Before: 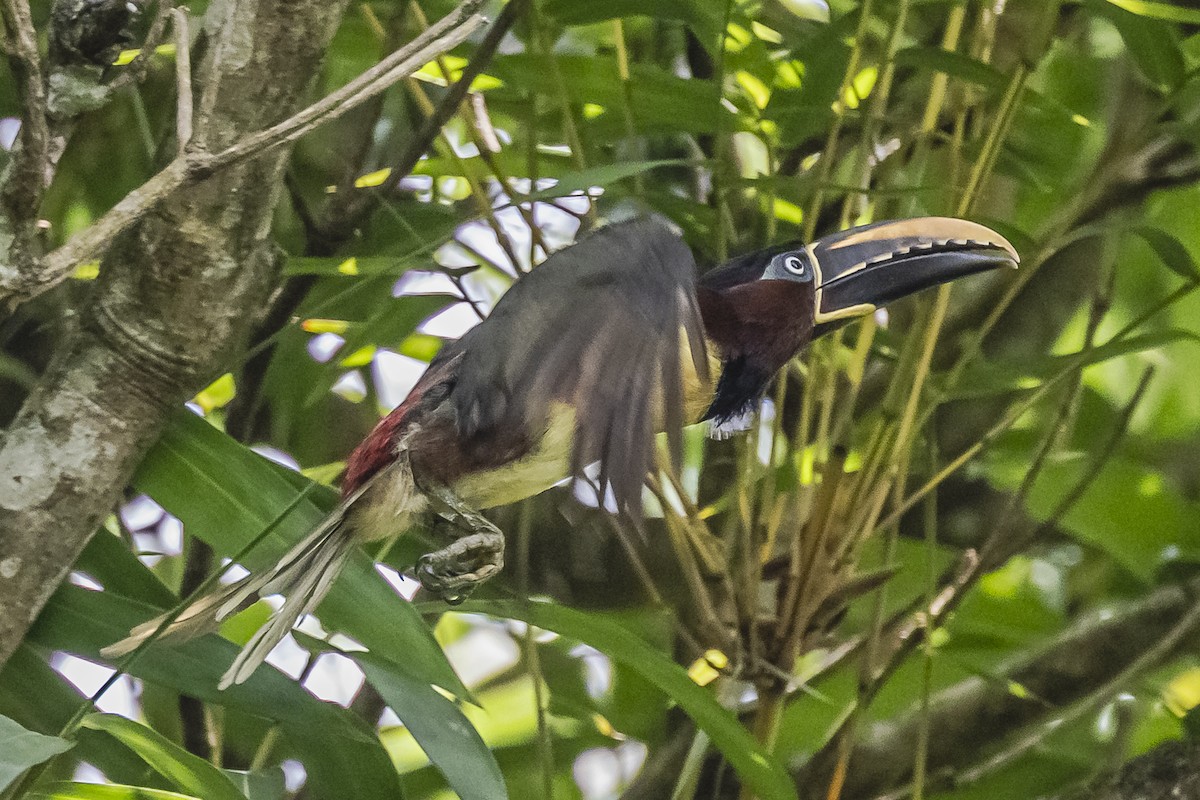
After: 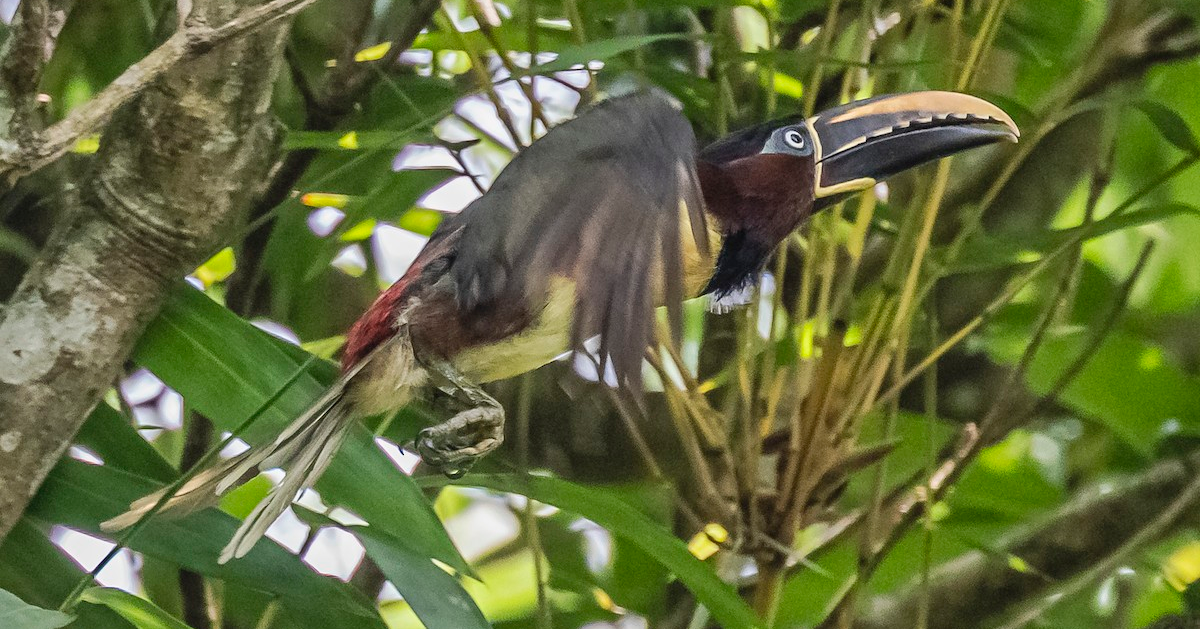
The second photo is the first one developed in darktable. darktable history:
shadows and highlights: soften with gaussian
crop and rotate: top 15.774%, bottom 5.506%
